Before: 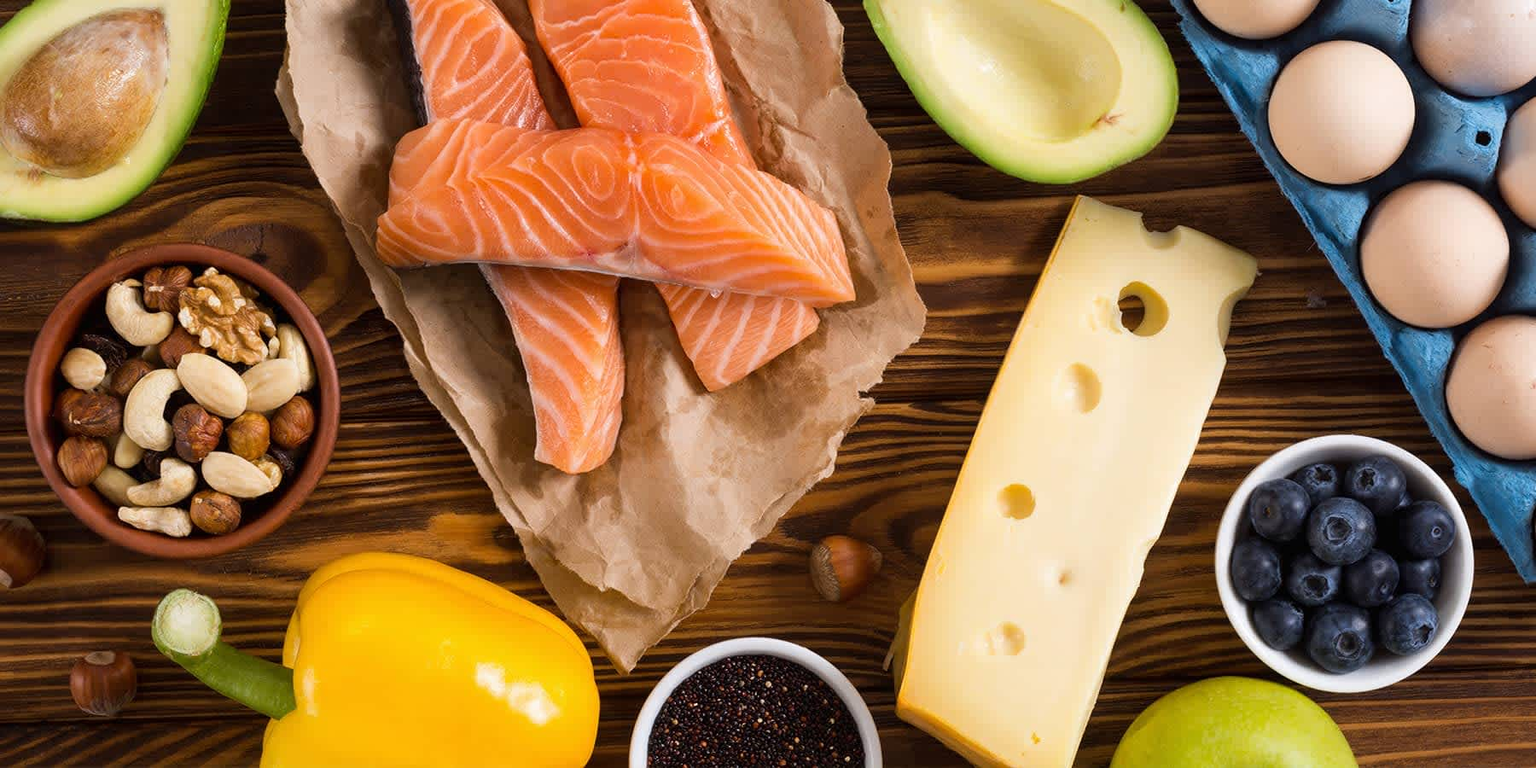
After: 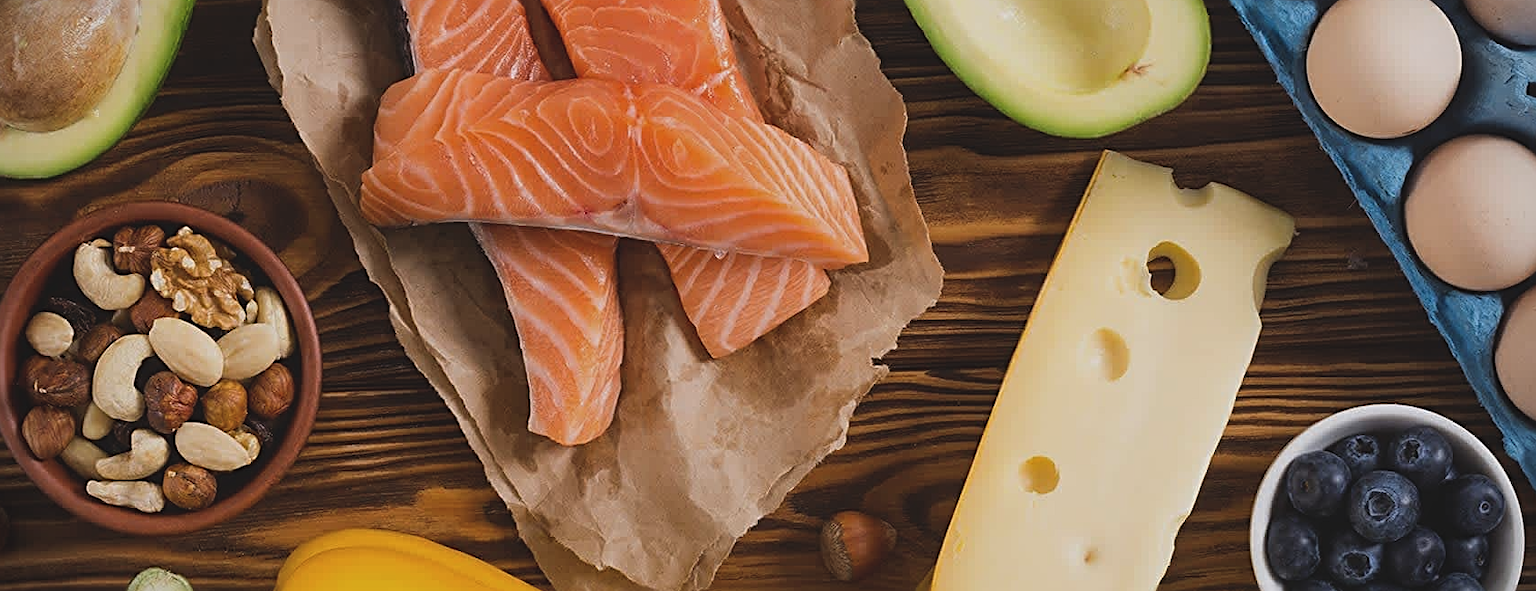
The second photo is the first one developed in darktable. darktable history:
sharpen: radius 2.699, amount 0.655
crop: left 2.431%, top 7.066%, right 3.24%, bottom 20.238%
exposure: black level correction -0.015, exposure -0.51 EV, compensate highlight preservation false
vignetting: fall-off start 88.88%, fall-off radius 44.35%, width/height ratio 1.154
